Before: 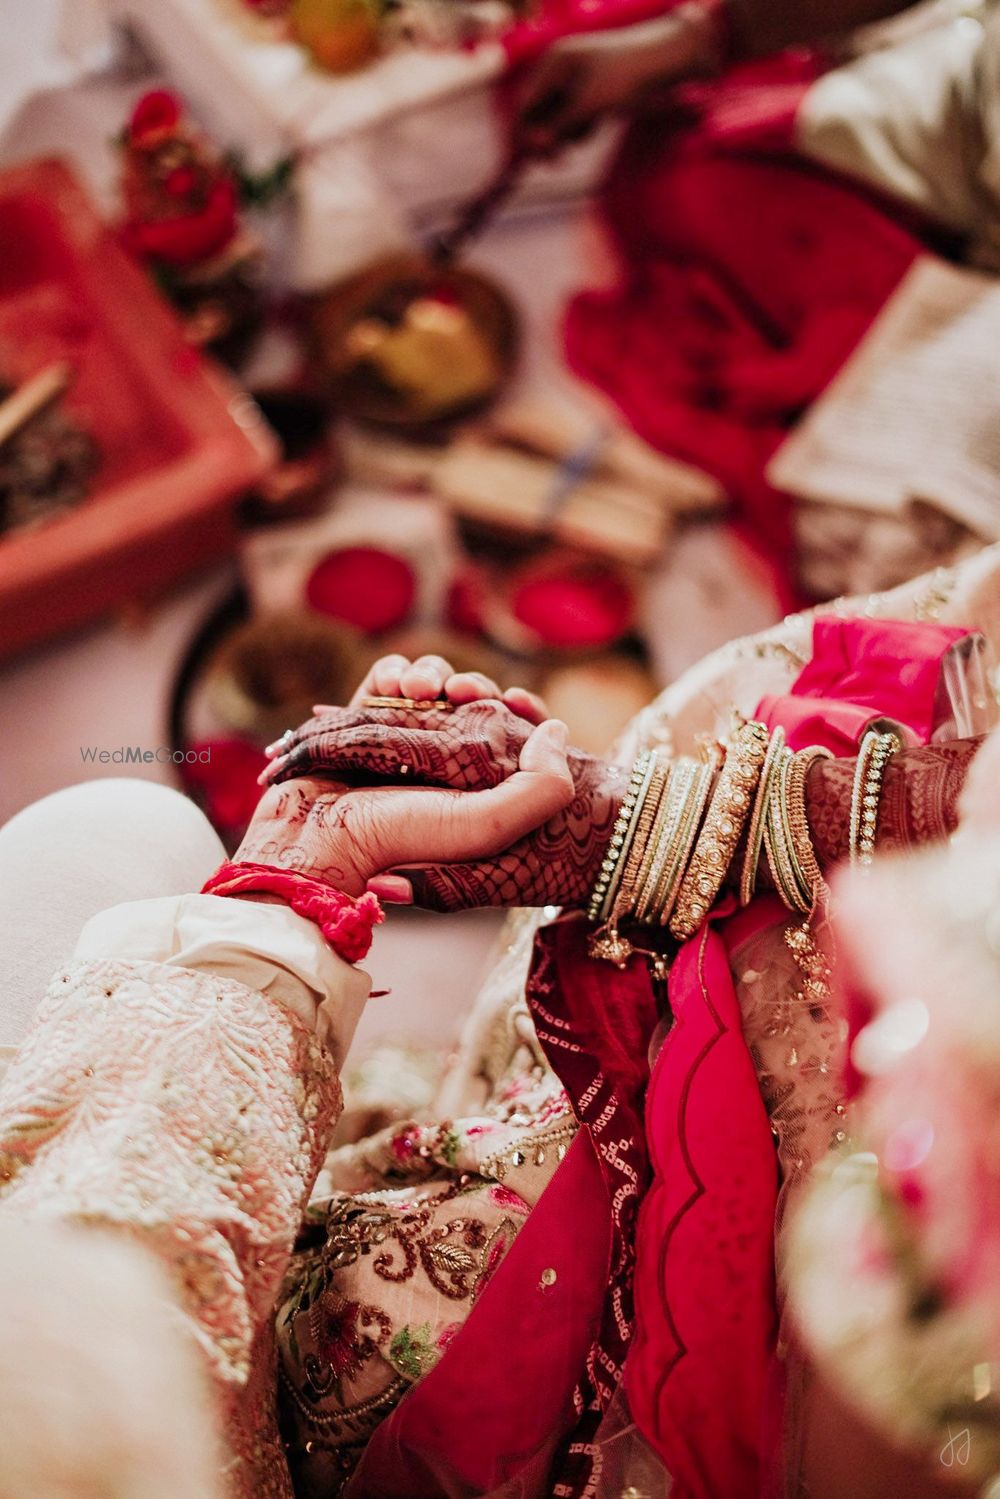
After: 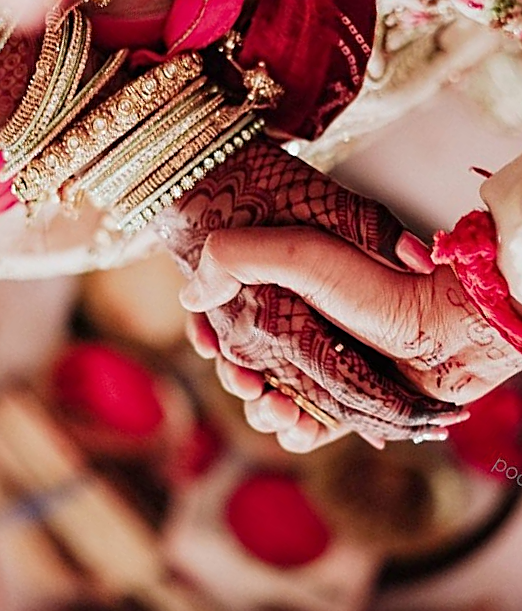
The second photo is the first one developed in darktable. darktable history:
sharpen: on, module defaults
crop and rotate: angle 147.32°, left 9.214%, top 15.681%, right 4.545%, bottom 16.97%
